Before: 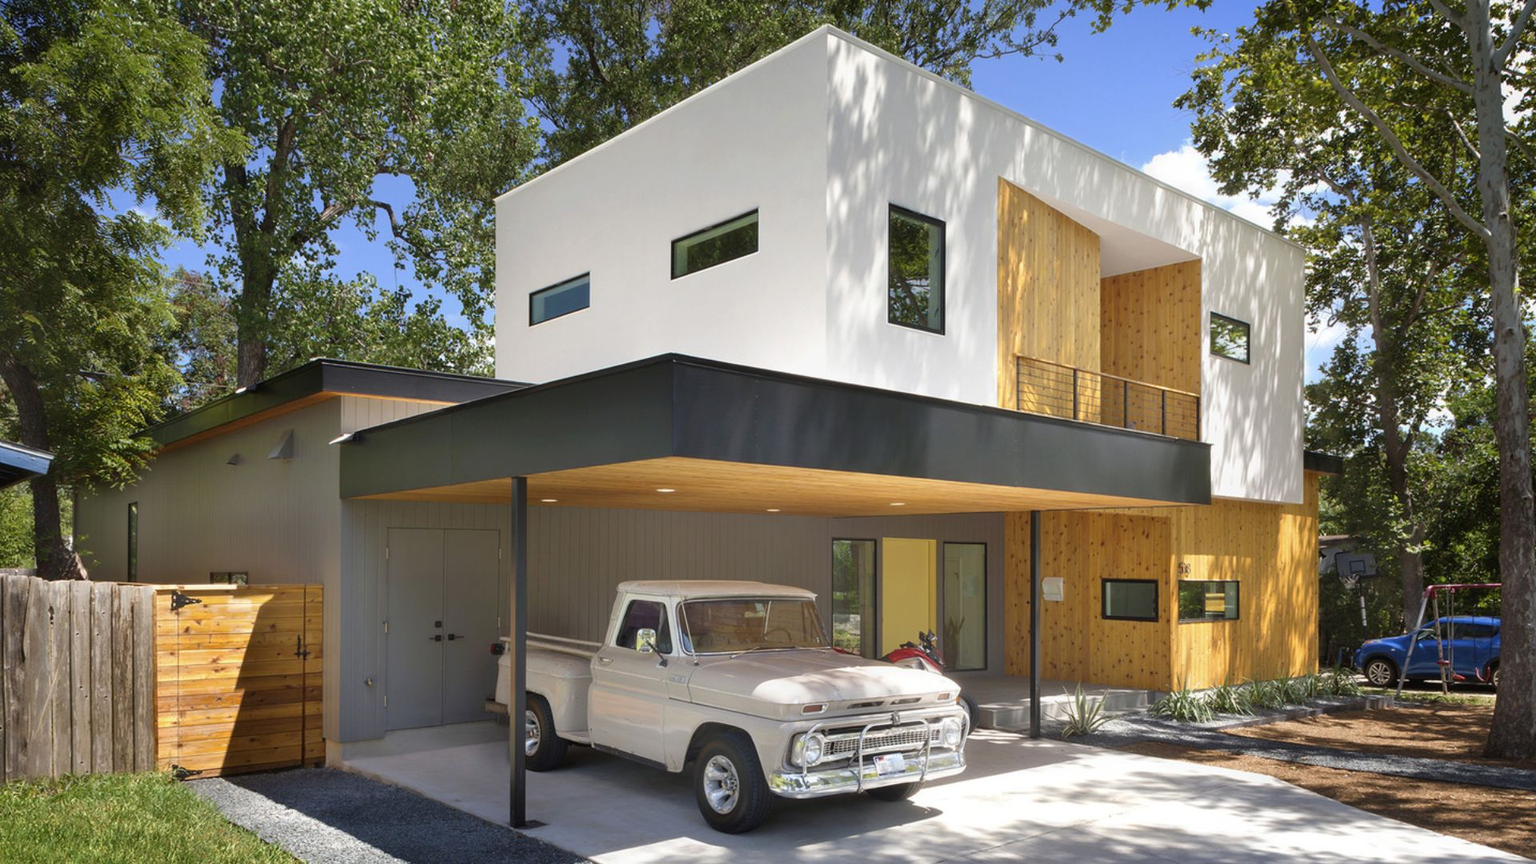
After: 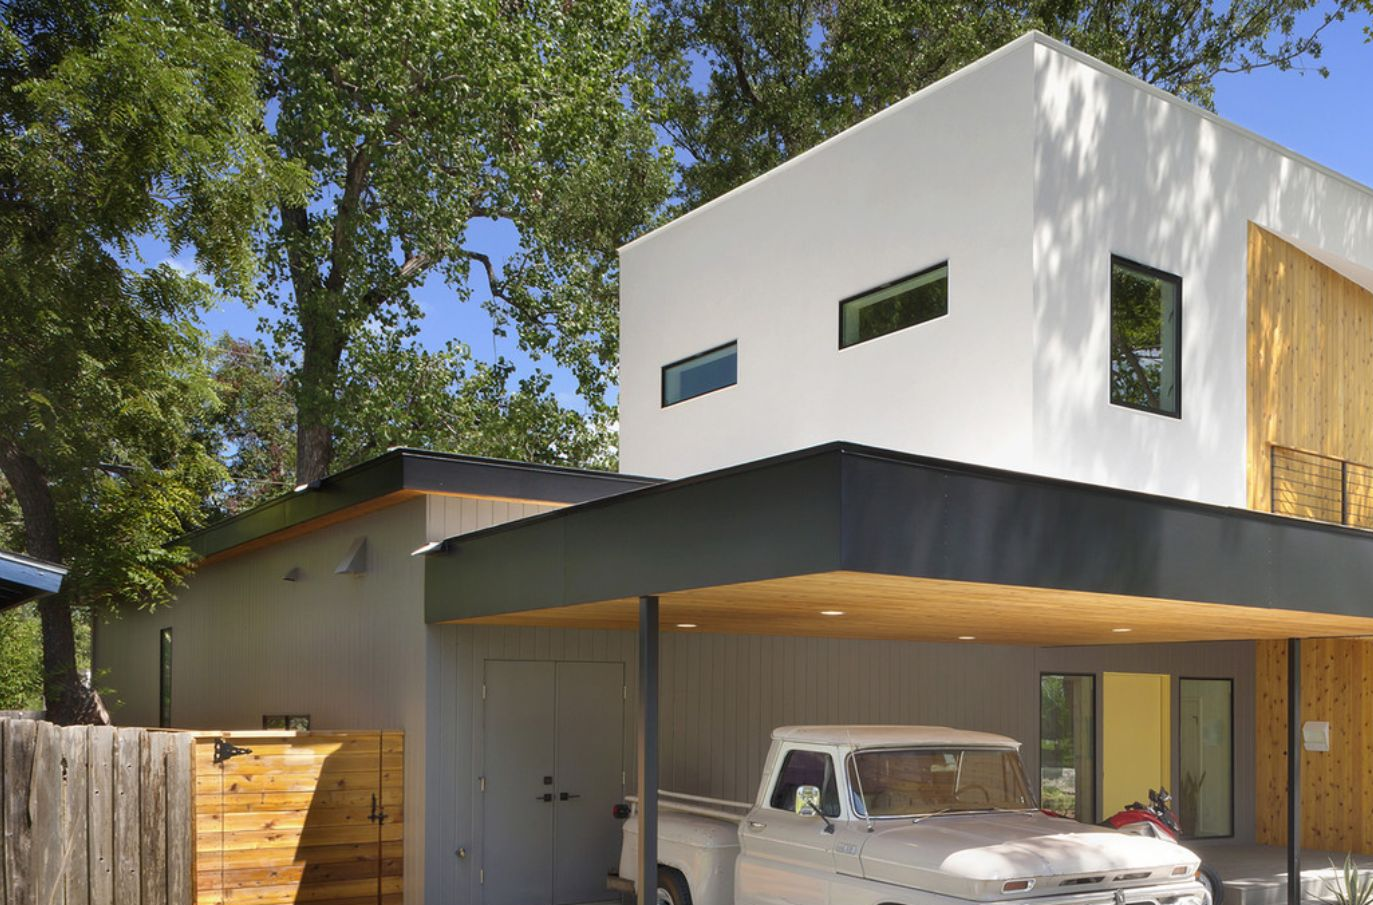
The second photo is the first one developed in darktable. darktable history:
crop: right 28.472%, bottom 16.174%
